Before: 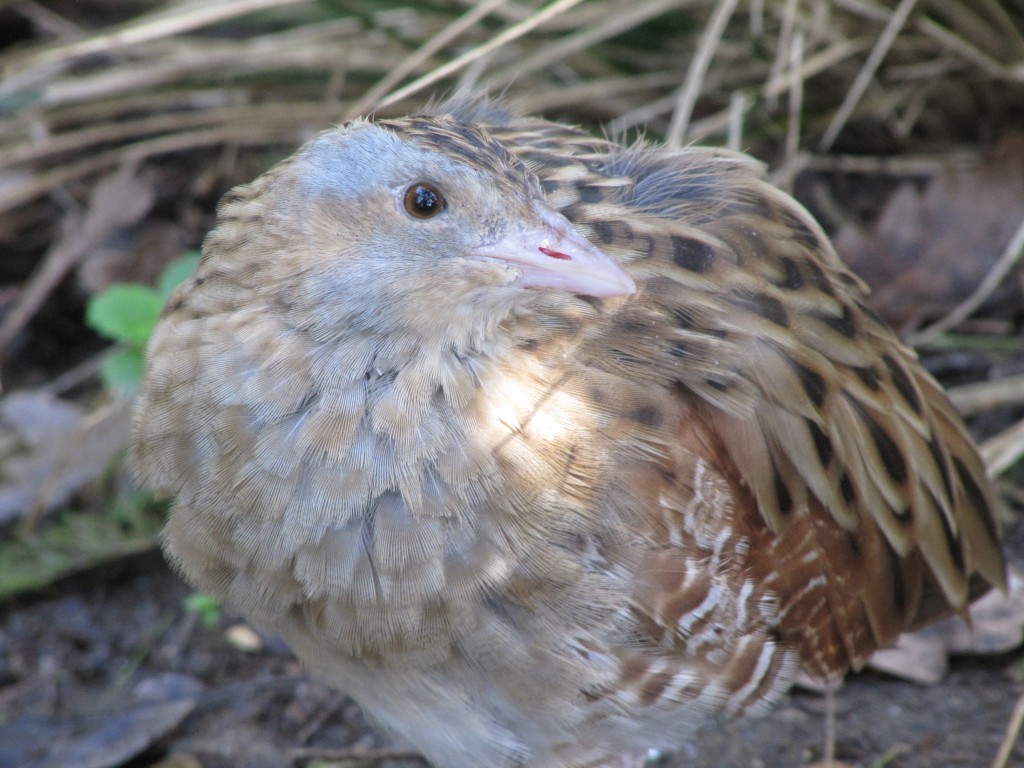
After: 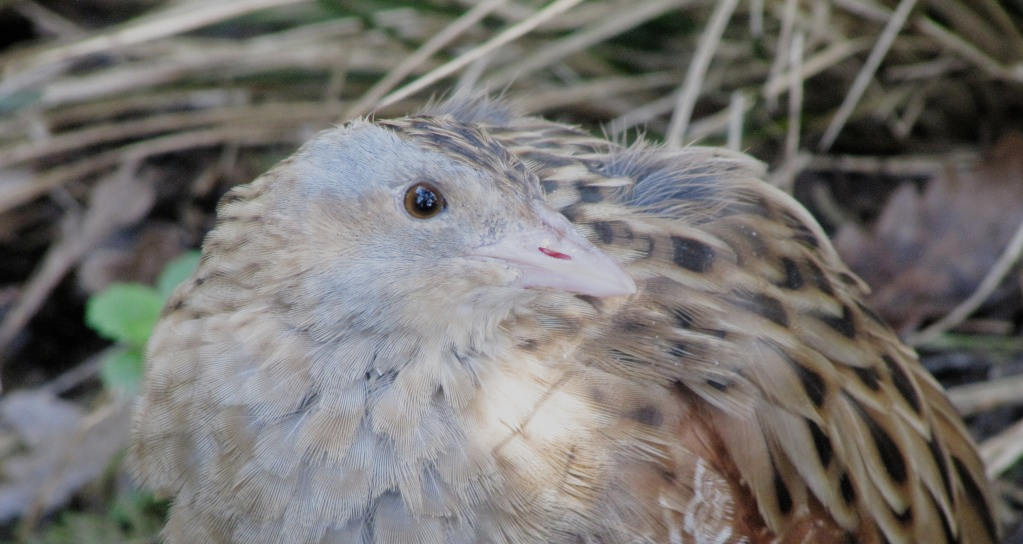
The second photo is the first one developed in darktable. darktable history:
tone equalizer: on, module defaults
filmic rgb: black relative exposure -7.65 EV, white relative exposure 4.56 EV, hardness 3.61, preserve chrominance no, color science v5 (2021)
crop: right 0%, bottom 29.129%
